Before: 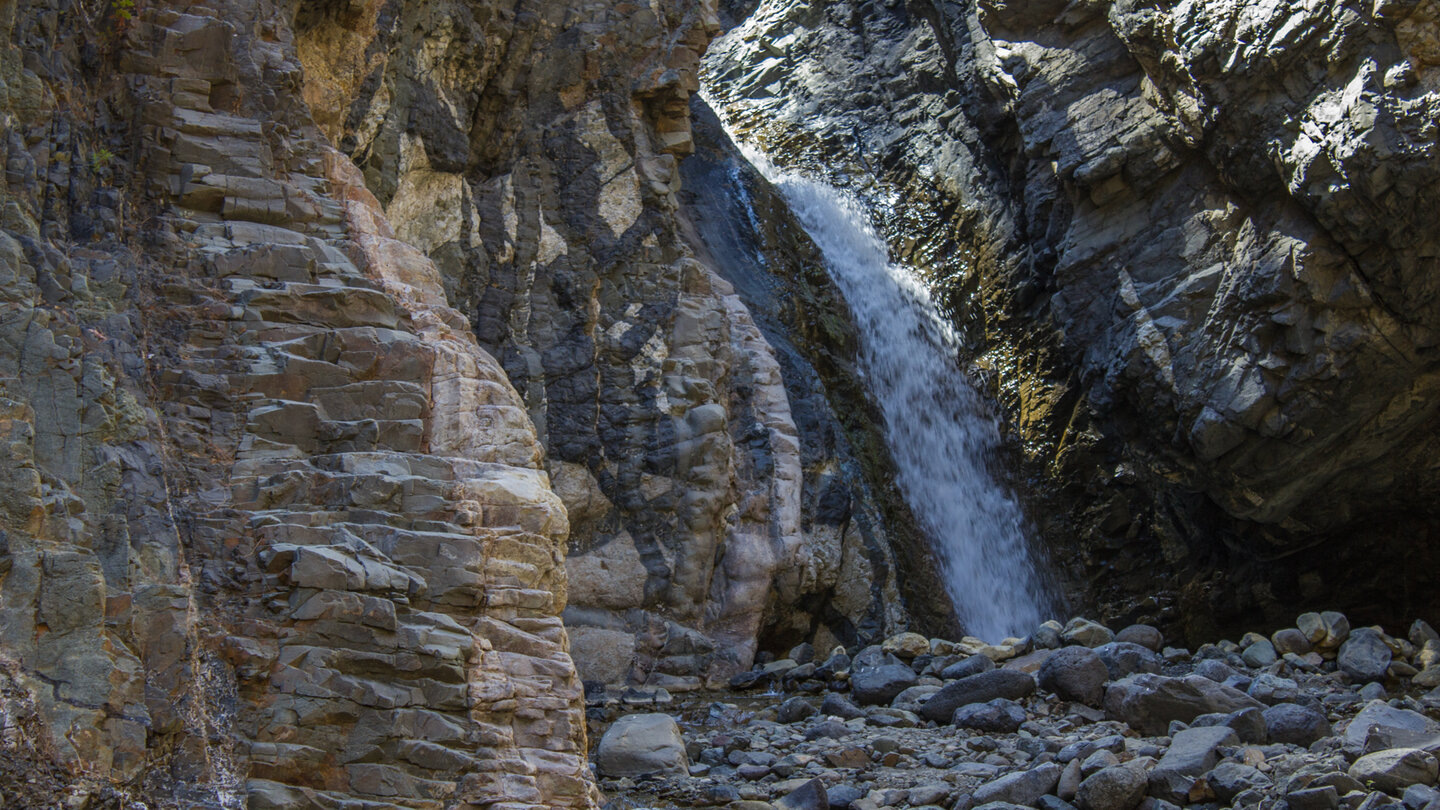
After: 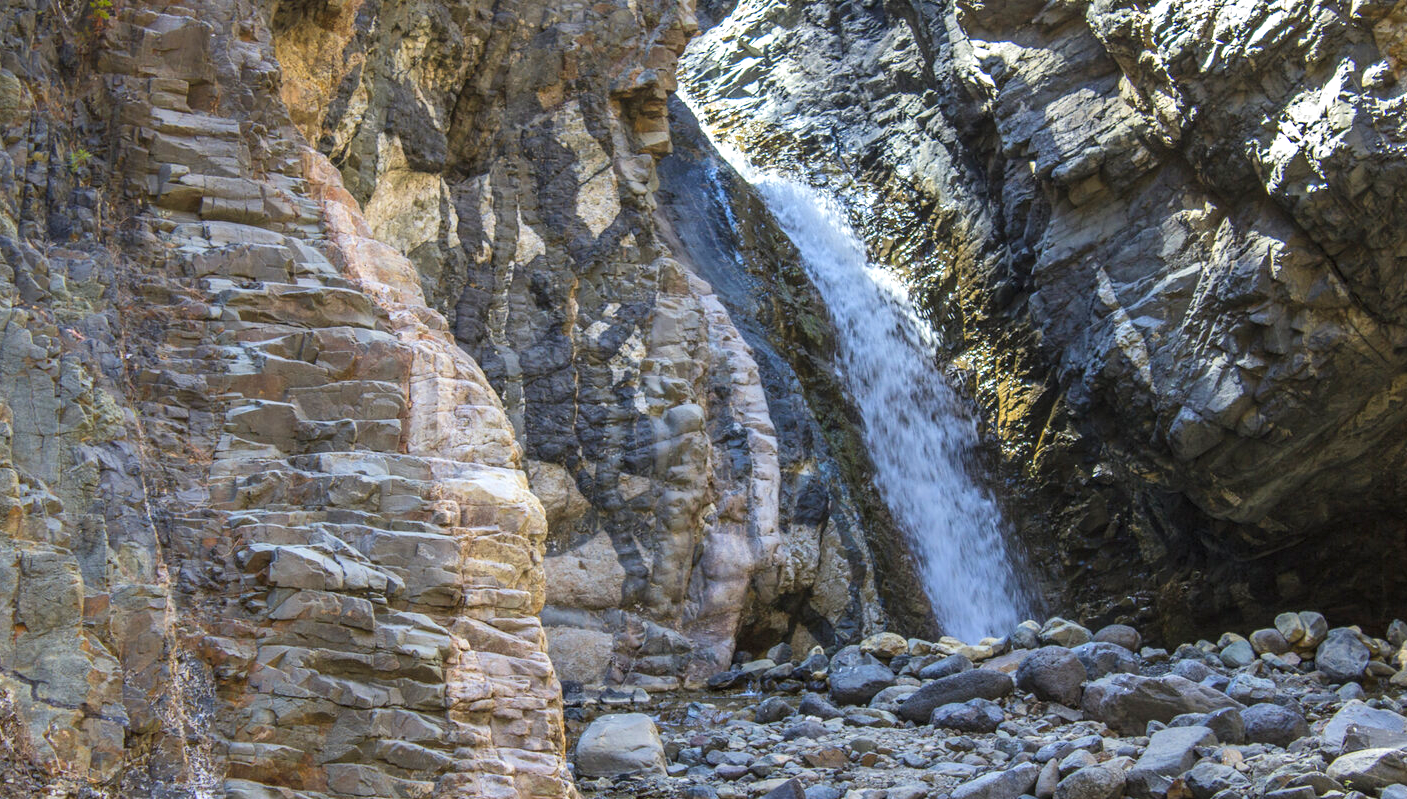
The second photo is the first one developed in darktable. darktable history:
tone equalizer: -8 EV -0.001 EV, -7 EV 0.005 EV, -6 EV -0.041 EV, -5 EV 0.019 EV, -4 EV -0.02 EV, -3 EV 0.018 EV, -2 EV -0.074 EV, -1 EV -0.289 EV, +0 EV -0.582 EV, edges refinement/feathering 500, mask exposure compensation -1.57 EV, preserve details no
exposure: black level correction 0, exposure 1.2 EV, compensate highlight preservation false
crop and rotate: left 1.532%, right 0.696%, bottom 1.261%
